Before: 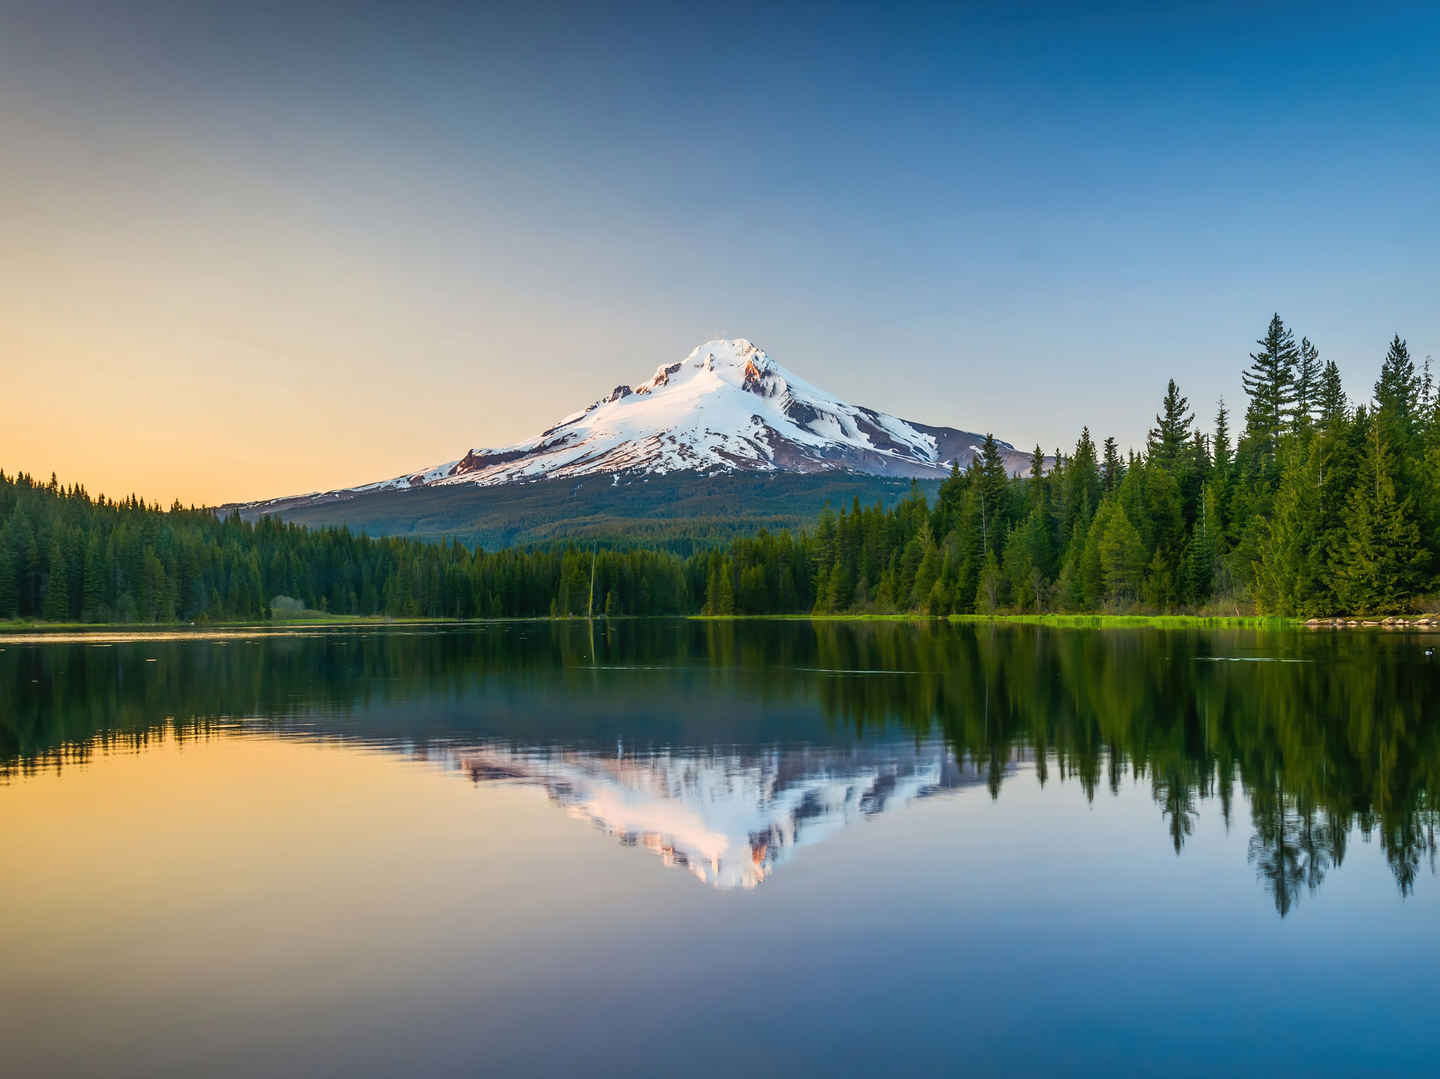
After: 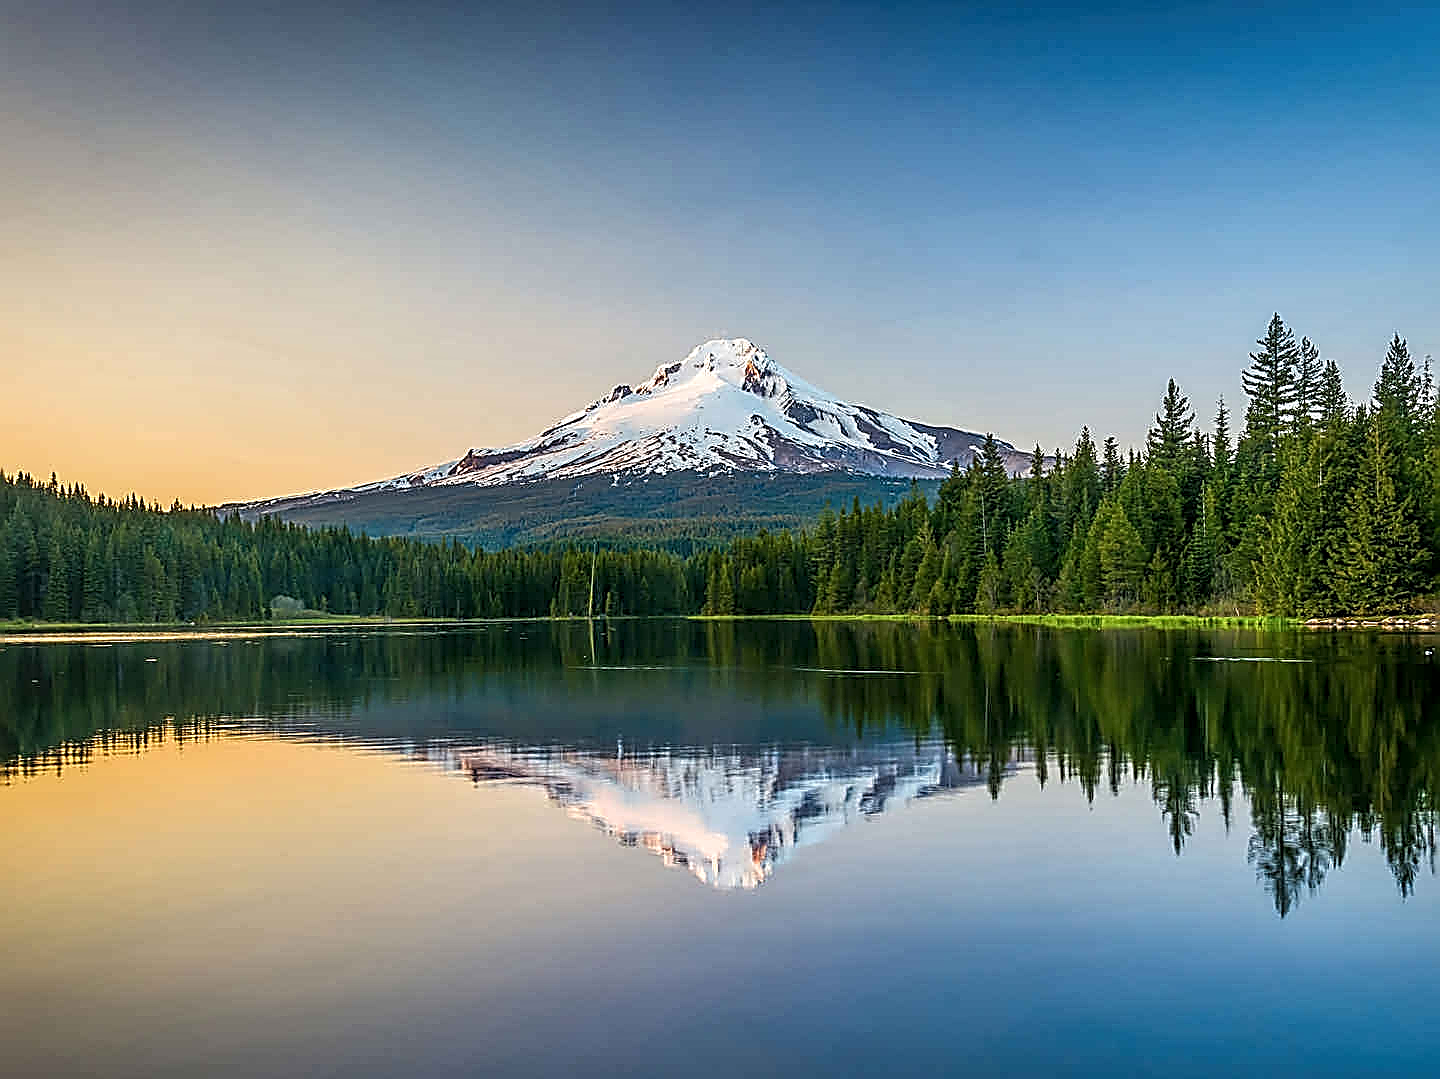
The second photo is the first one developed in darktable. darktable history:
local contrast: detail 130%
sharpen: amount 1.985
